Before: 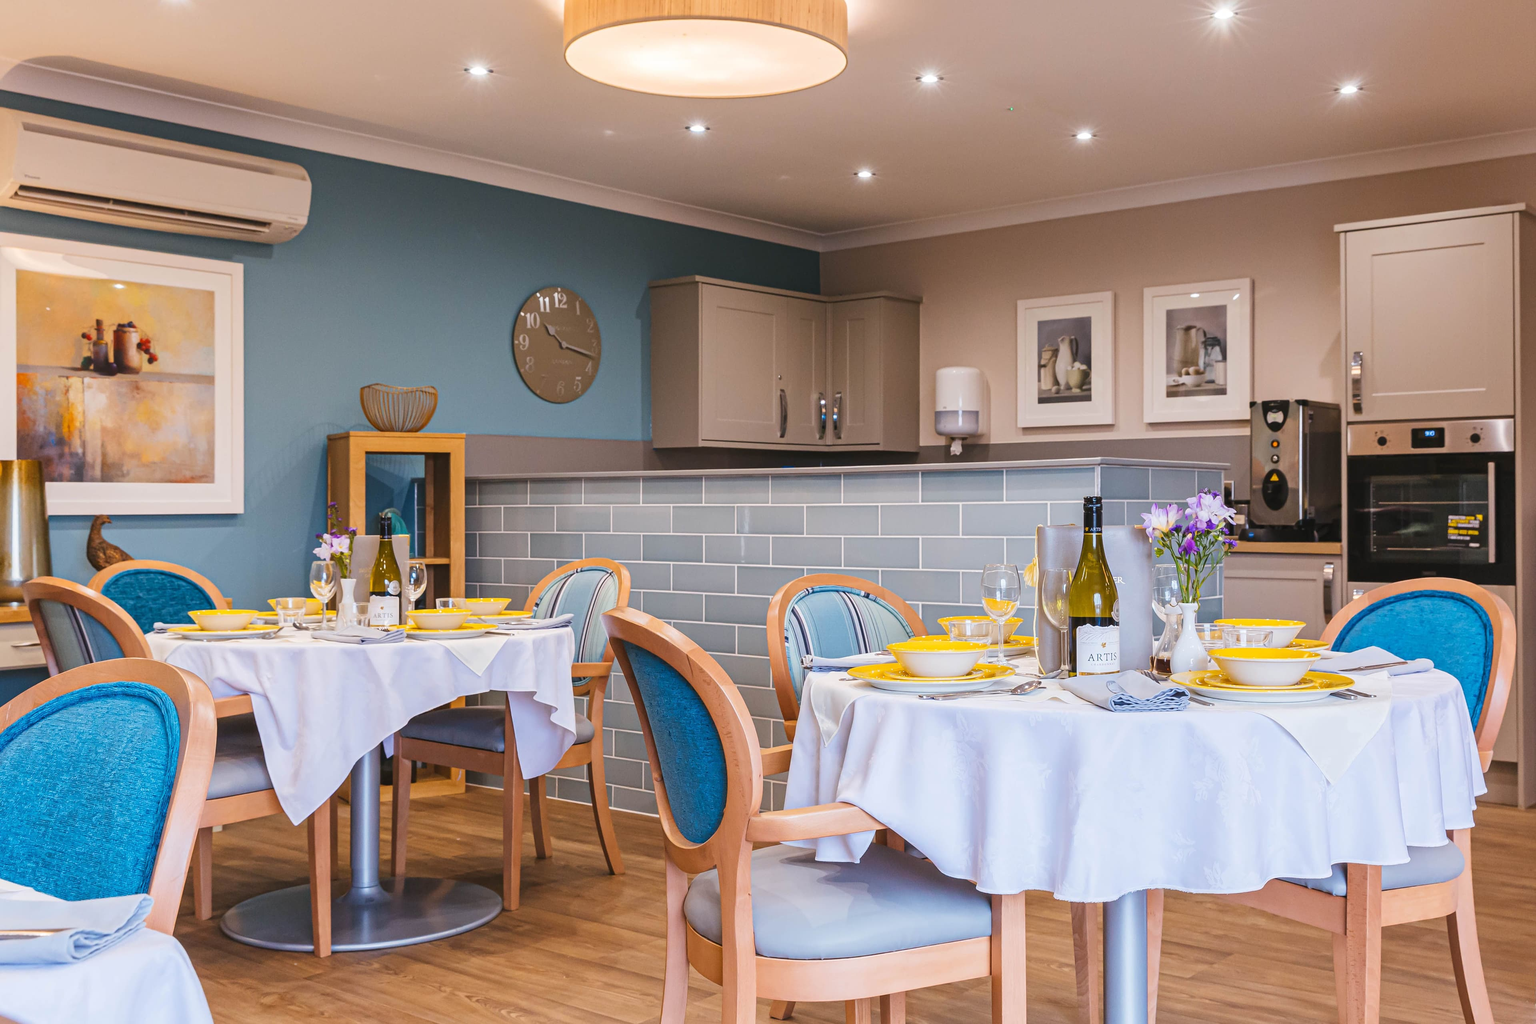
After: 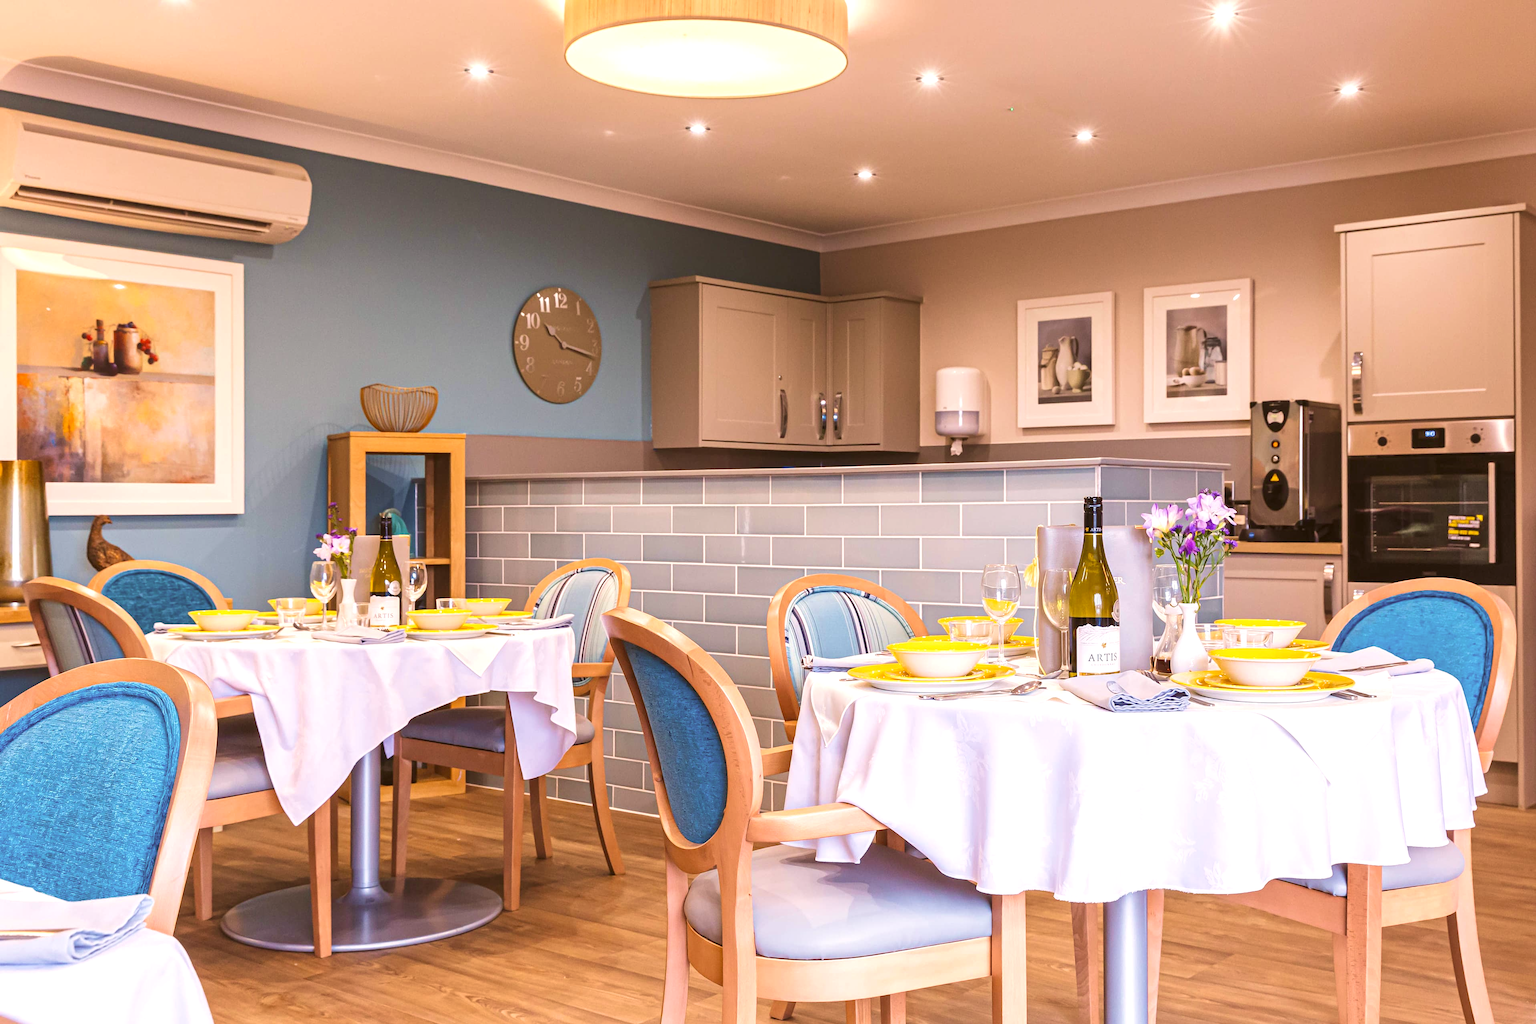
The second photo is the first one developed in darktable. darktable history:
color correction: highlights a* 6.04, highlights b* 8.21, shadows a* 6.63, shadows b* 7.19, saturation 0.929
velvia: on, module defaults
exposure: black level correction 0.001, exposure 0.5 EV, compensate exposure bias true, compensate highlight preservation false
